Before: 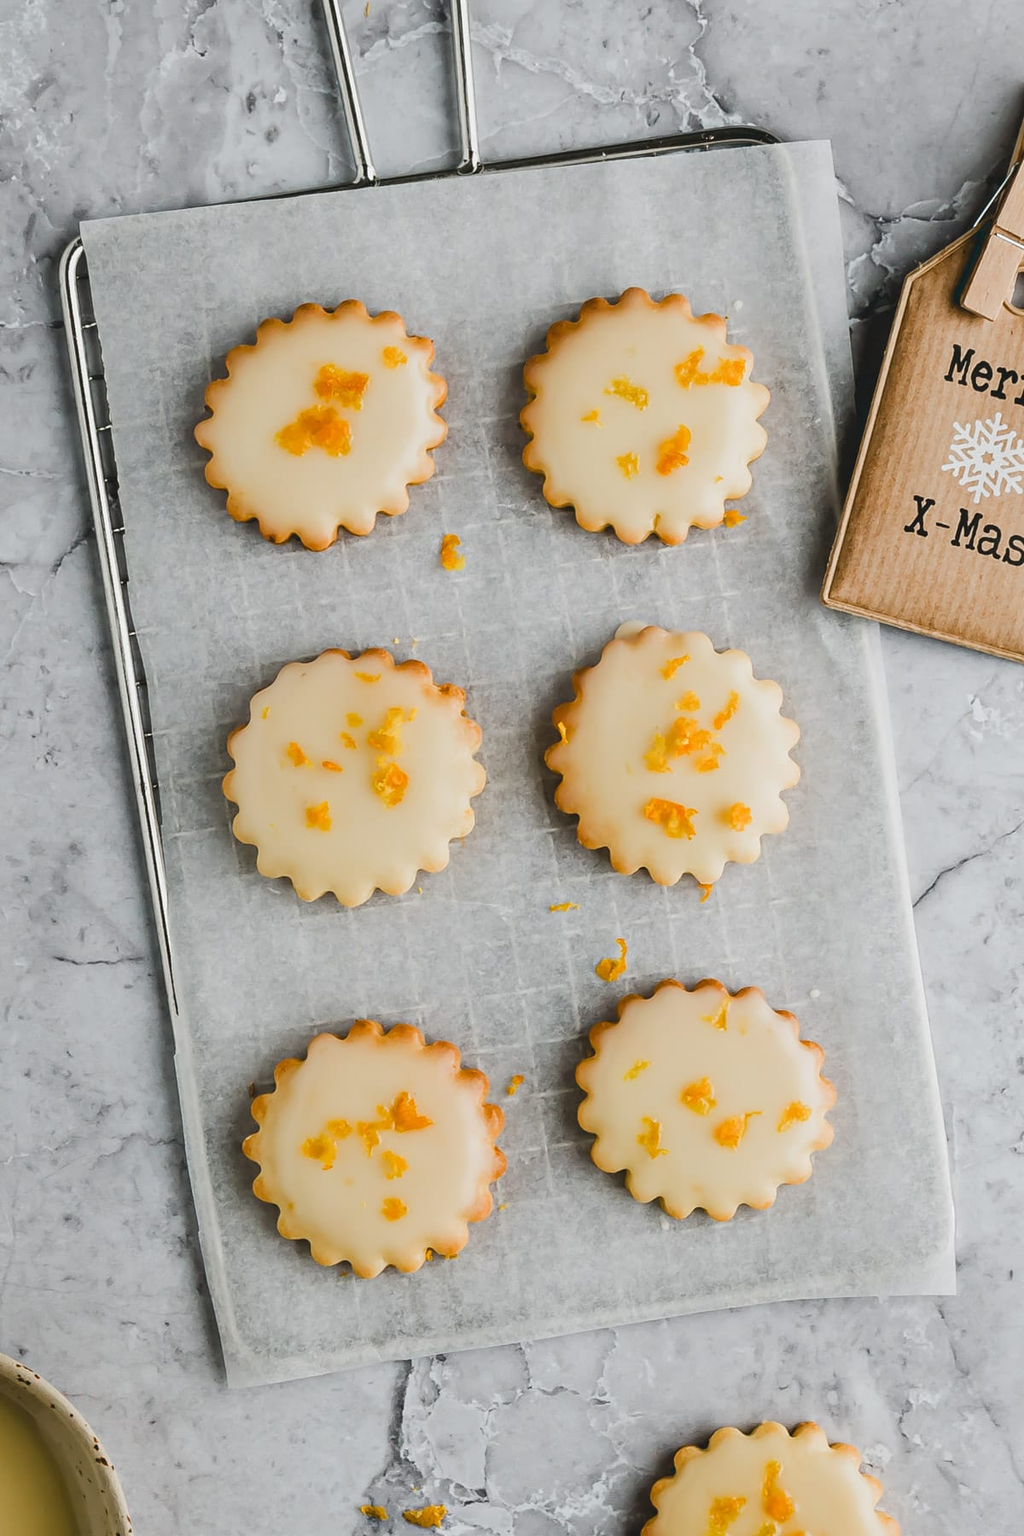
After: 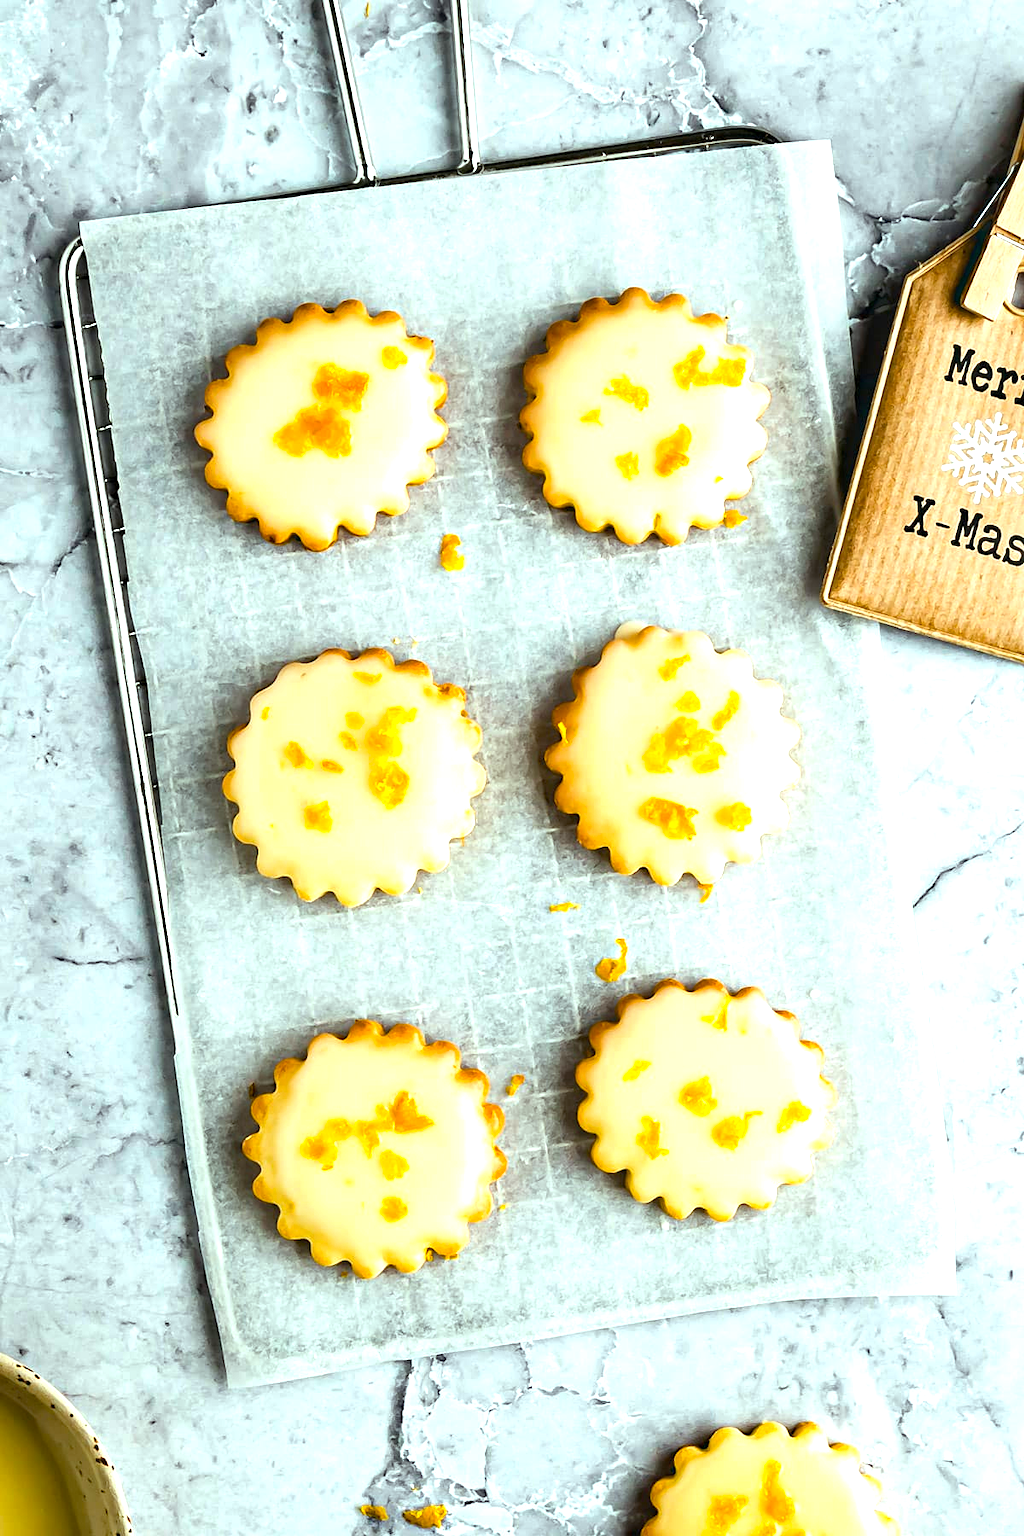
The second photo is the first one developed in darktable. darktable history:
color balance rgb: highlights gain › luminance 20.228%, highlights gain › chroma 2.669%, highlights gain › hue 171.8°, global offset › luminance -0.509%, linear chroma grading › global chroma 14.653%, perceptual saturation grading › global saturation 0.217%, perceptual brilliance grading › global brilliance 12.215%, perceptual brilliance grading › highlights 15.284%
haze removal: compatibility mode true, adaptive false
